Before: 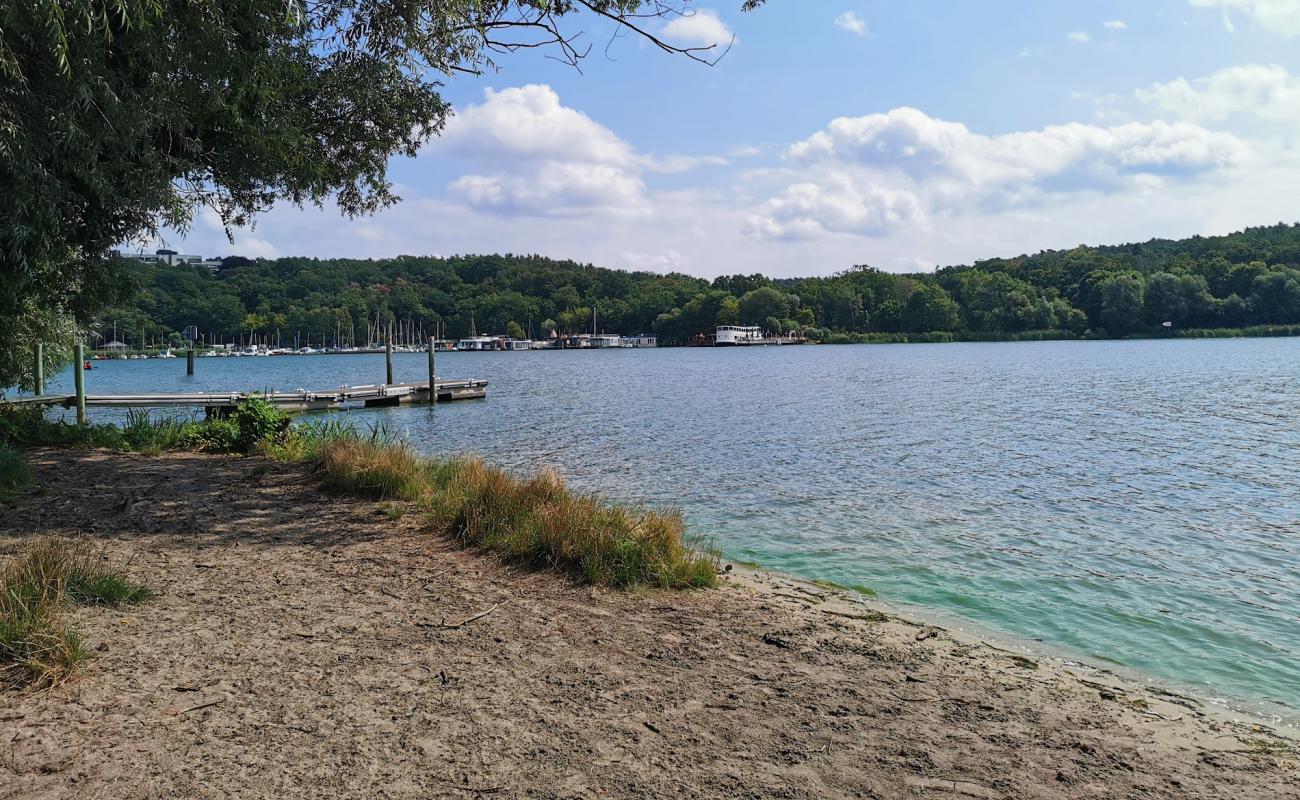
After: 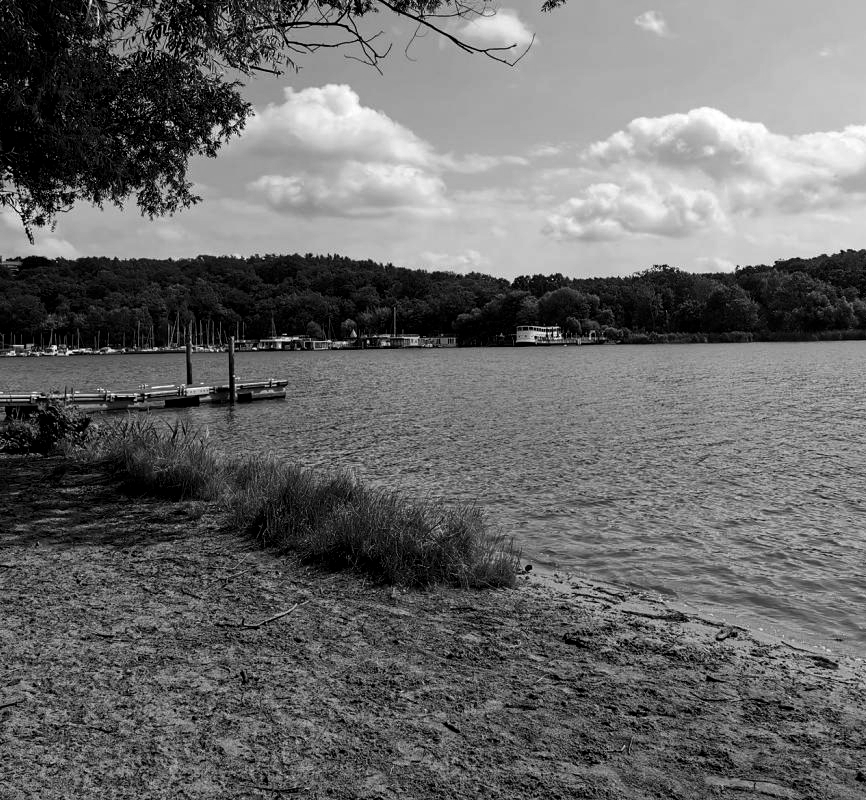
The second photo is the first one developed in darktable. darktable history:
crop: left 15.419%, right 17.914%
levels: levels [0.101, 0.578, 0.953]
monochrome: a 32, b 64, size 2.3
